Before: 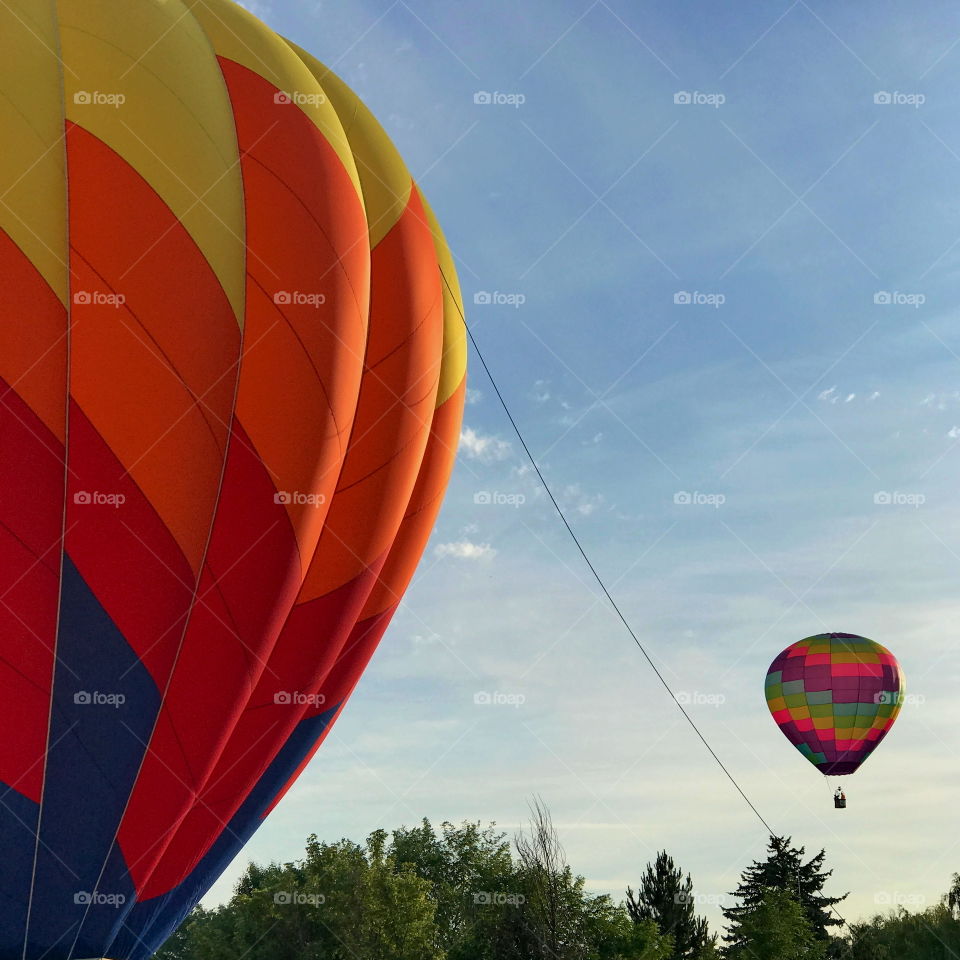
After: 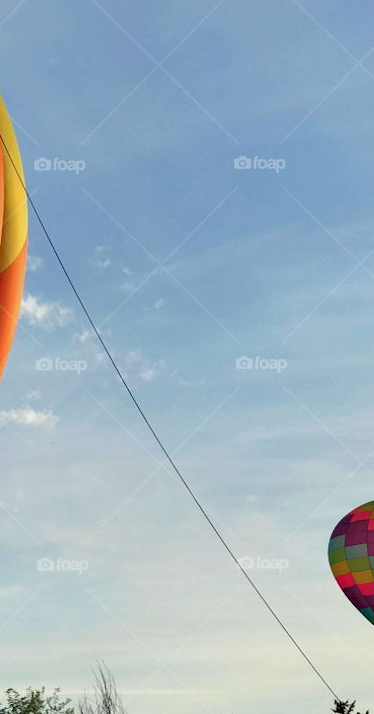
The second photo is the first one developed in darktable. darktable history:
rotate and perspective: rotation -0.45°, automatic cropping original format, crop left 0.008, crop right 0.992, crop top 0.012, crop bottom 0.988
crop: left 45.721%, top 13.393%, right 14.118%, bottom 10.01%
local contrast: mode bilateral grid, contrast 100, coarseness 100, detail 94%, midtone range 0.2
tone equalizer: on, module defaults
